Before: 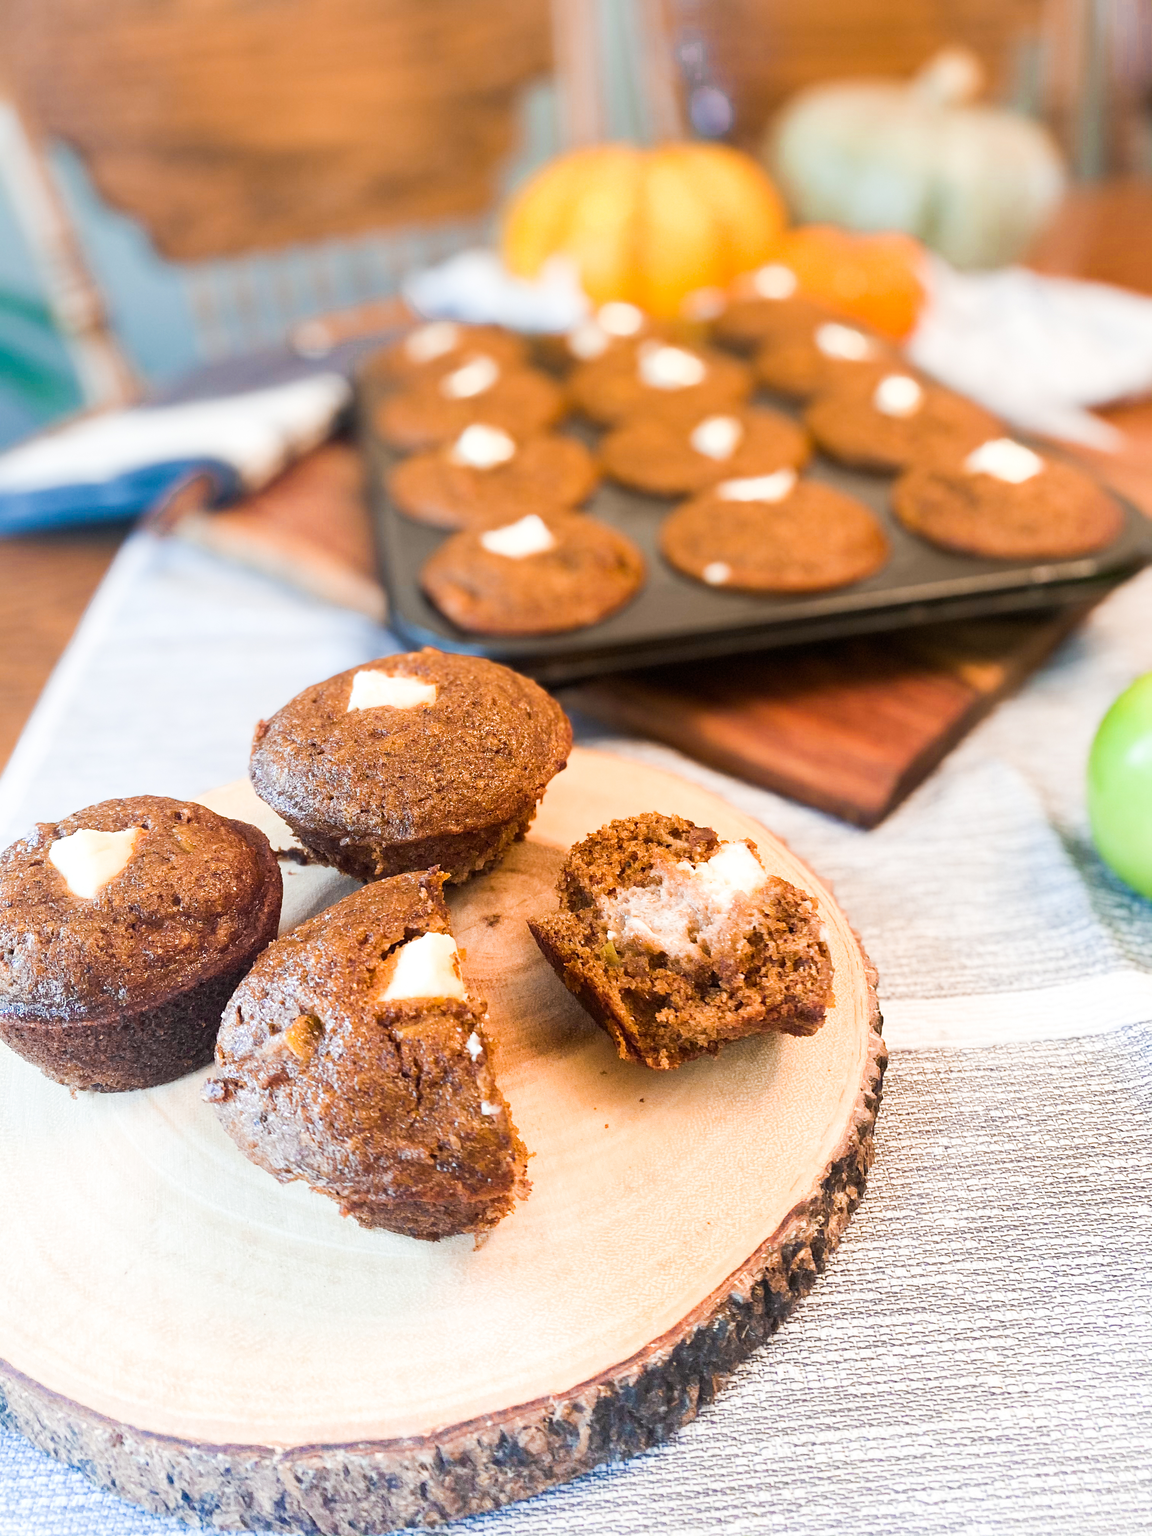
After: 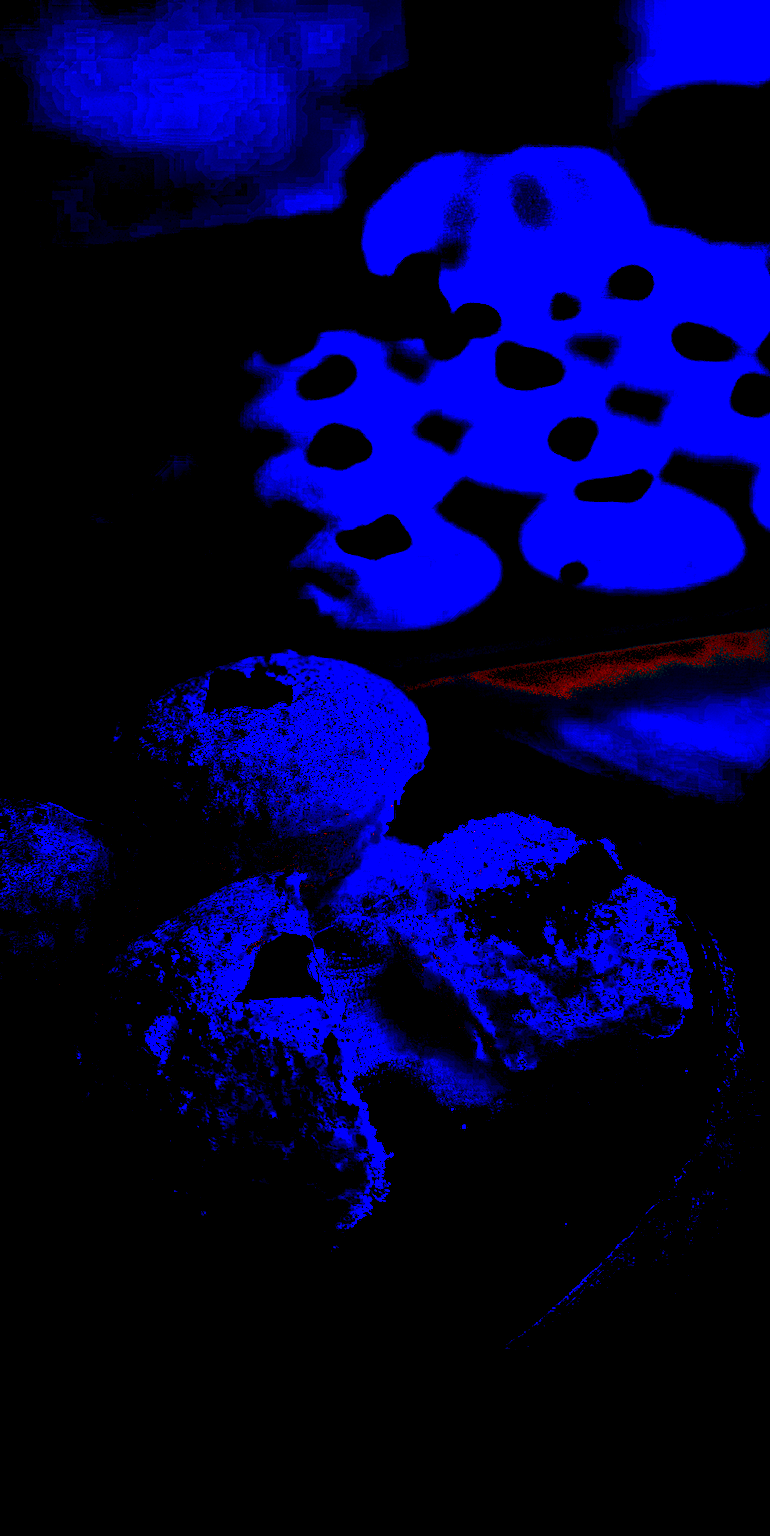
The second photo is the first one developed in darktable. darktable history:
crop and rotate: left 12.466%, right 20.69%
sharpen: on, module defaults
shadows and highlights: soften with gaussian
local contrast: highlights 61%, shadows 111%, detail 106%, midtone range 0.525
exposure: exposure 7.938 EV, compensate highlight preservation false
contrast brightness saturation: contrast 0.102, brightness 0.293, saturation 0.149
